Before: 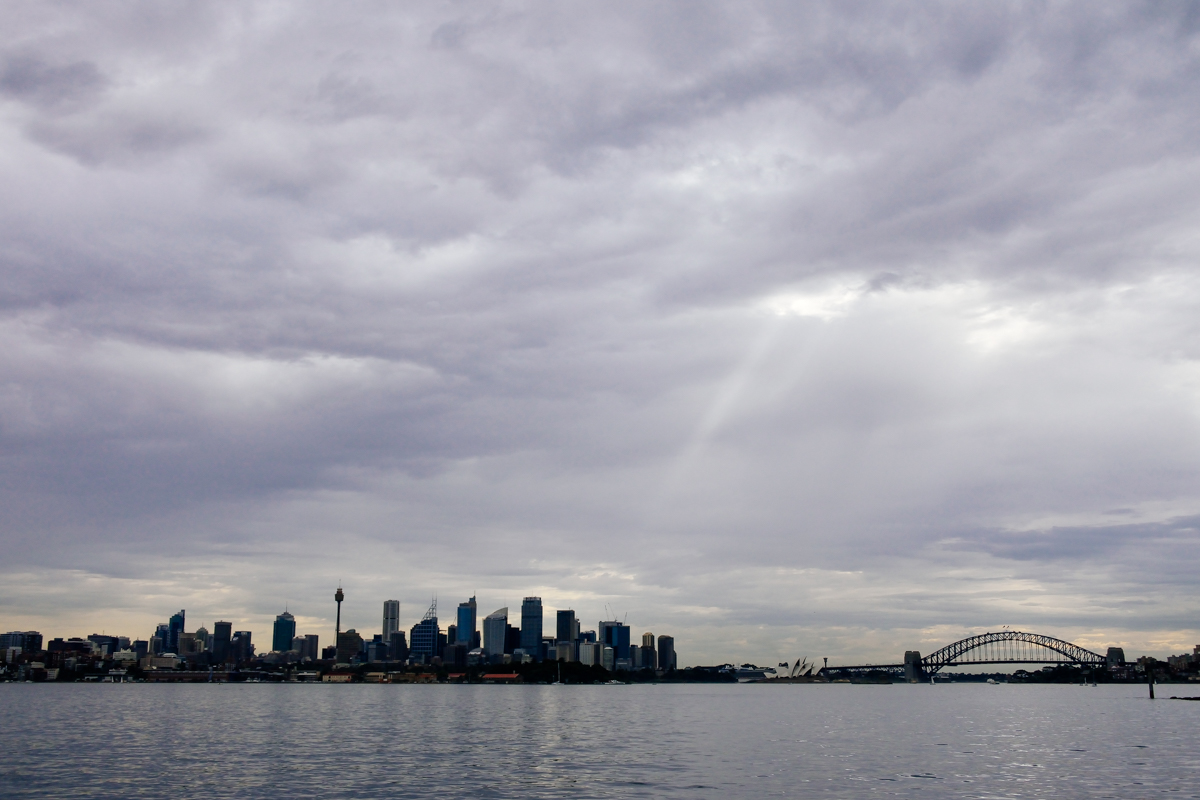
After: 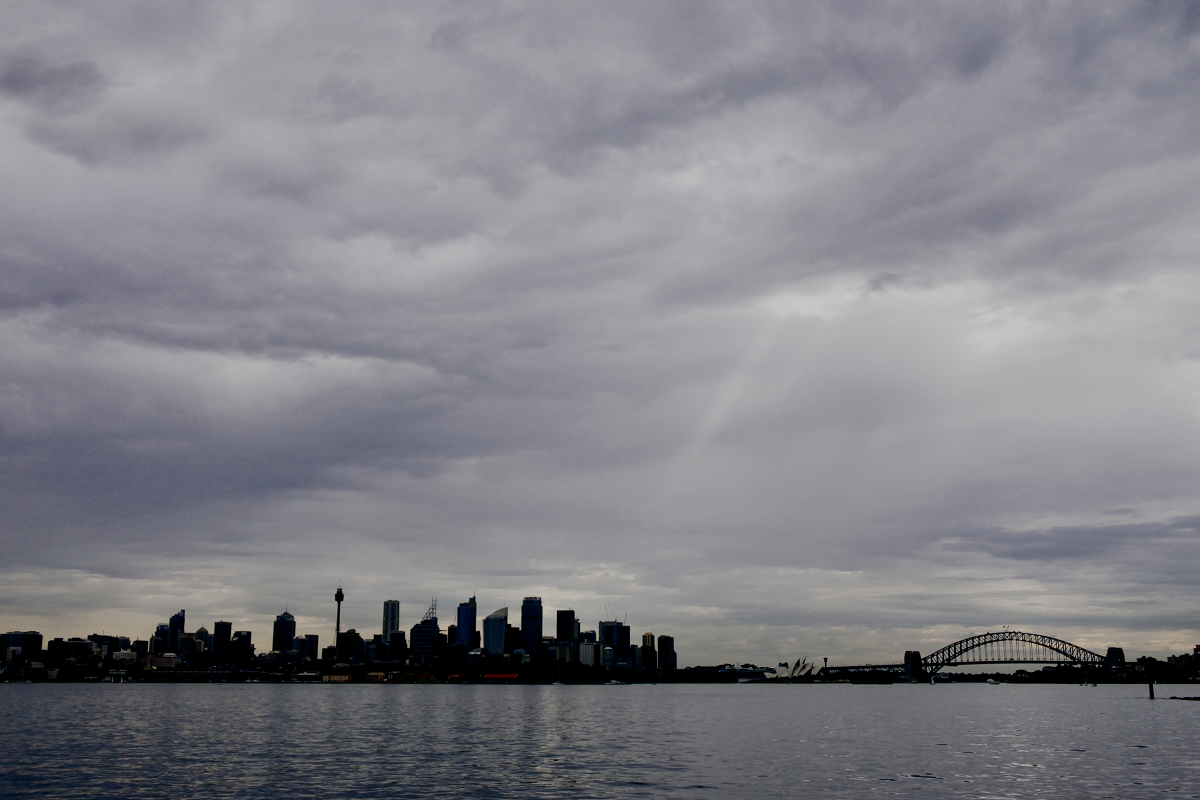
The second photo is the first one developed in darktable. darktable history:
contrast brightness saturation: contrast 0.219
filmic rgb: middle gray luminance 29.81%, black relative exposure -8.95 EV, white relative exposure 6.98 EV, target black luminance 0%, hardness 2.92, latitude 1.28%, contrast 0.96, highlights saturation mix 5.76%, shadows ↔ highlights balance 11.71%, add noise in highlights 0, preserve chrominance no, color science v3 (2019), use custom middle-gray values true, contrast in highlights soft
